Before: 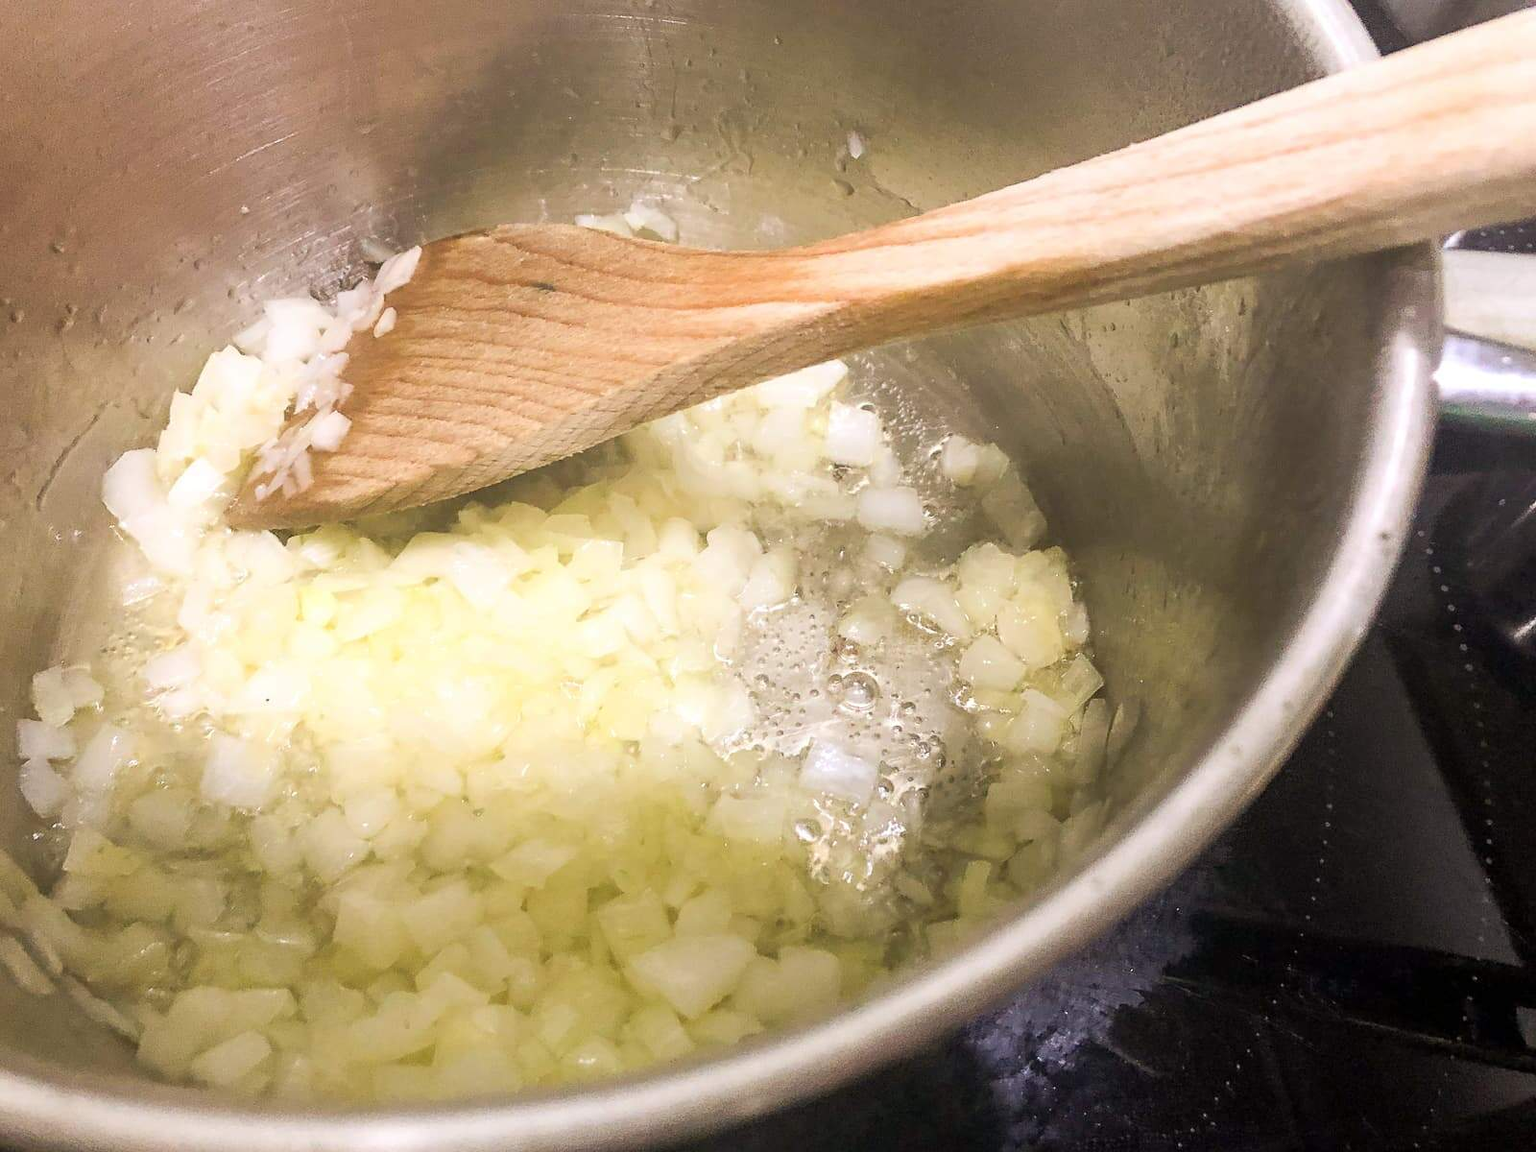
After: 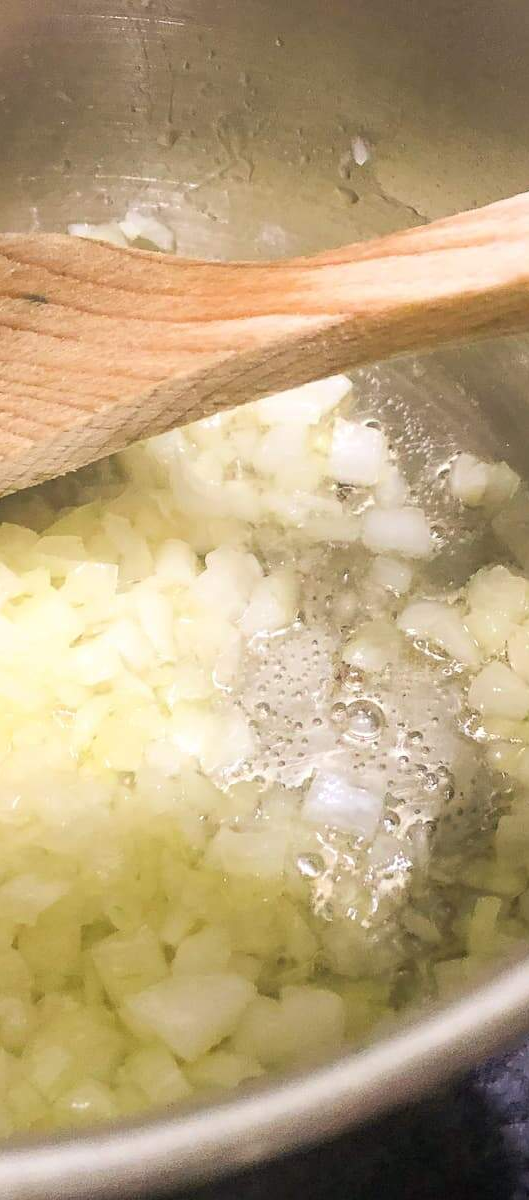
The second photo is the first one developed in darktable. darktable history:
crop: left 33.197%, right 33.706%
